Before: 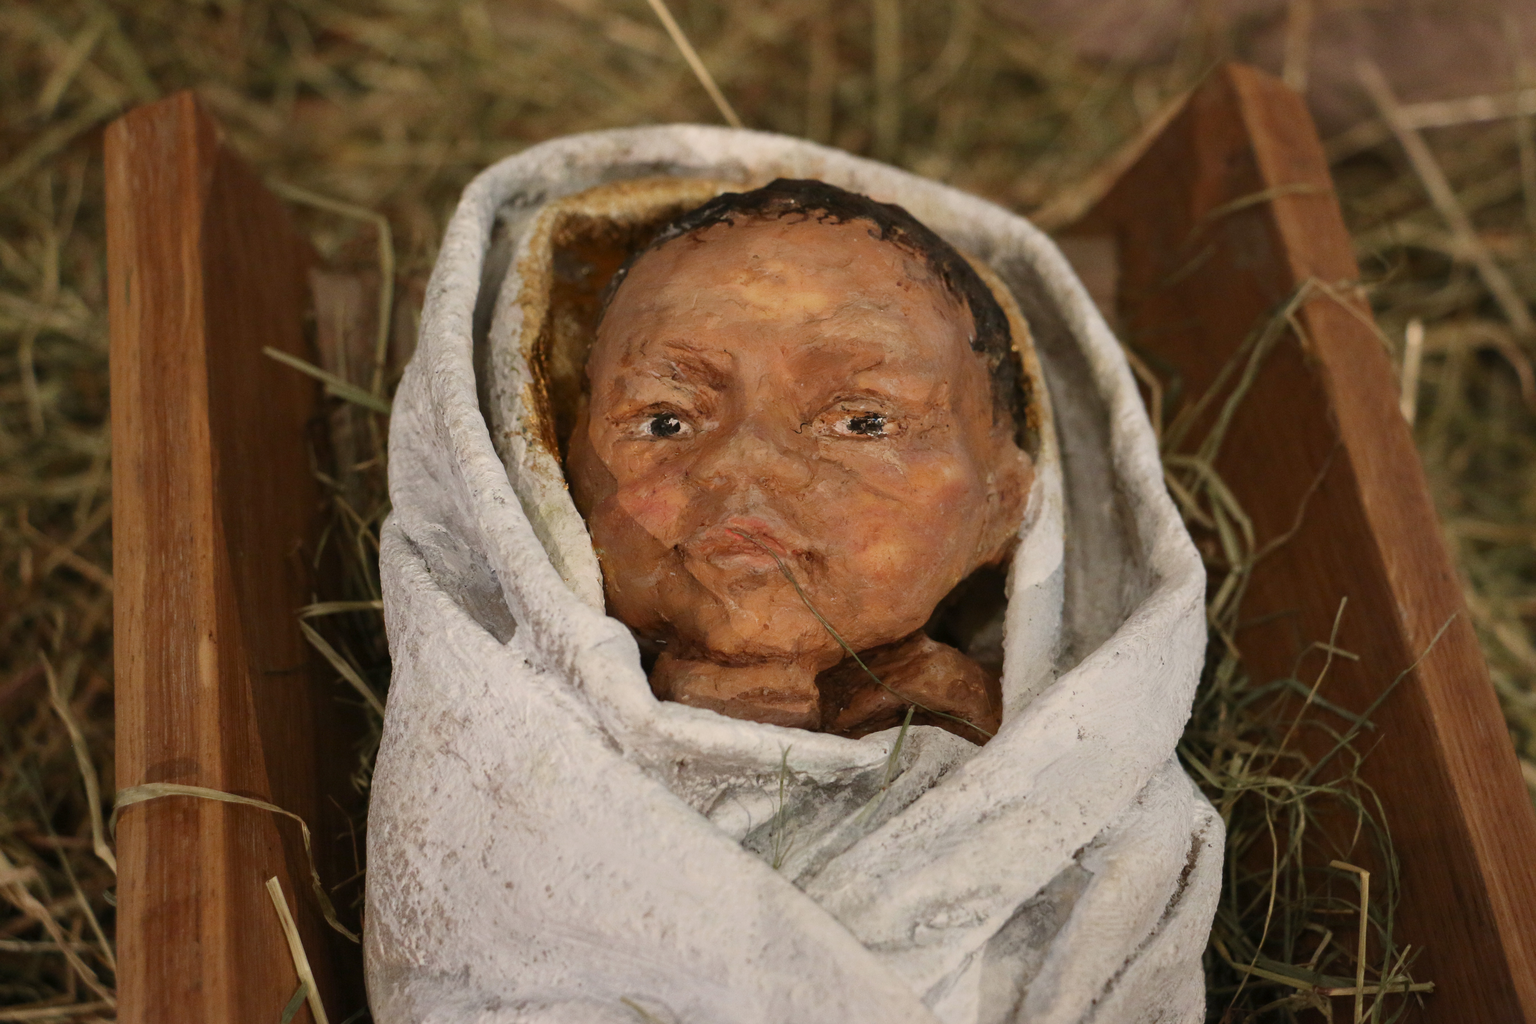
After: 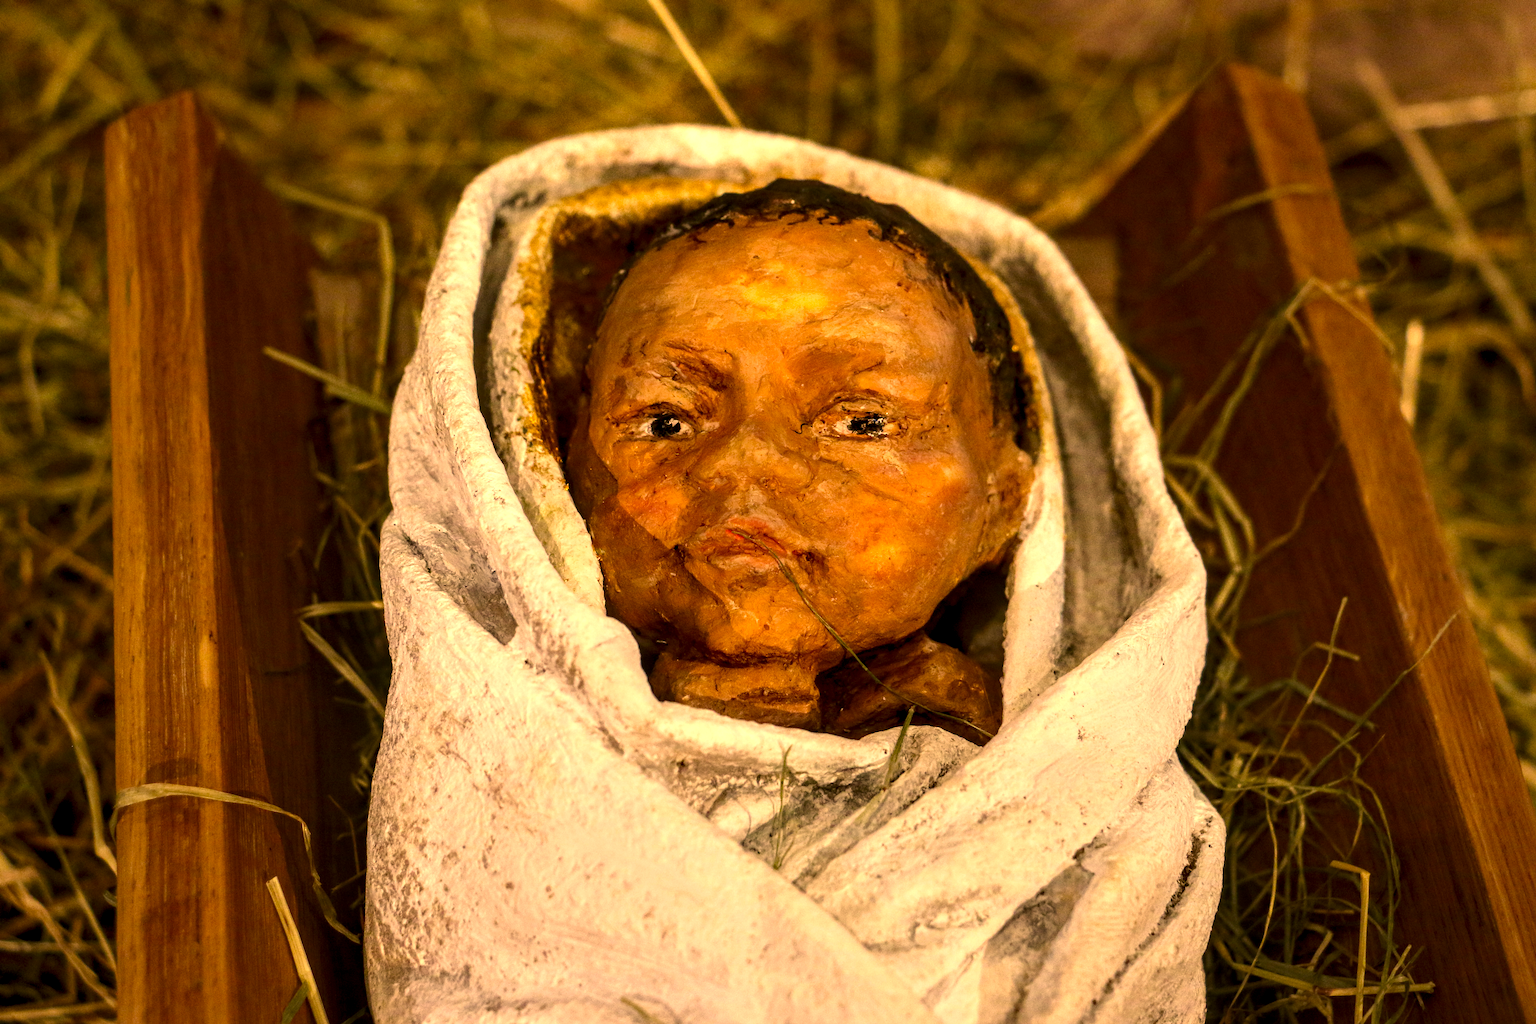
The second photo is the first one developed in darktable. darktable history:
color correction: highlights a* 17.94, highlights b* 35.39, shadows a* 1.48, shadows b* 6.42, saturation 1.01
local contrast: detail 160%
color balance rgb: perceptual saturation grading › global saturation 25%, global vibrance 10%
tone equalizer: -8 EV 0.001 EV, -7 EV -0.002 EV, -6 EV 0.002 EV, -5 EV -0.03 EV, -4 EV -0.116 EV, -3 EV -0.169 EV, -2 EV 0.24 EV, -1 EV 0.702 EV, +0 EV 0.493 EV
